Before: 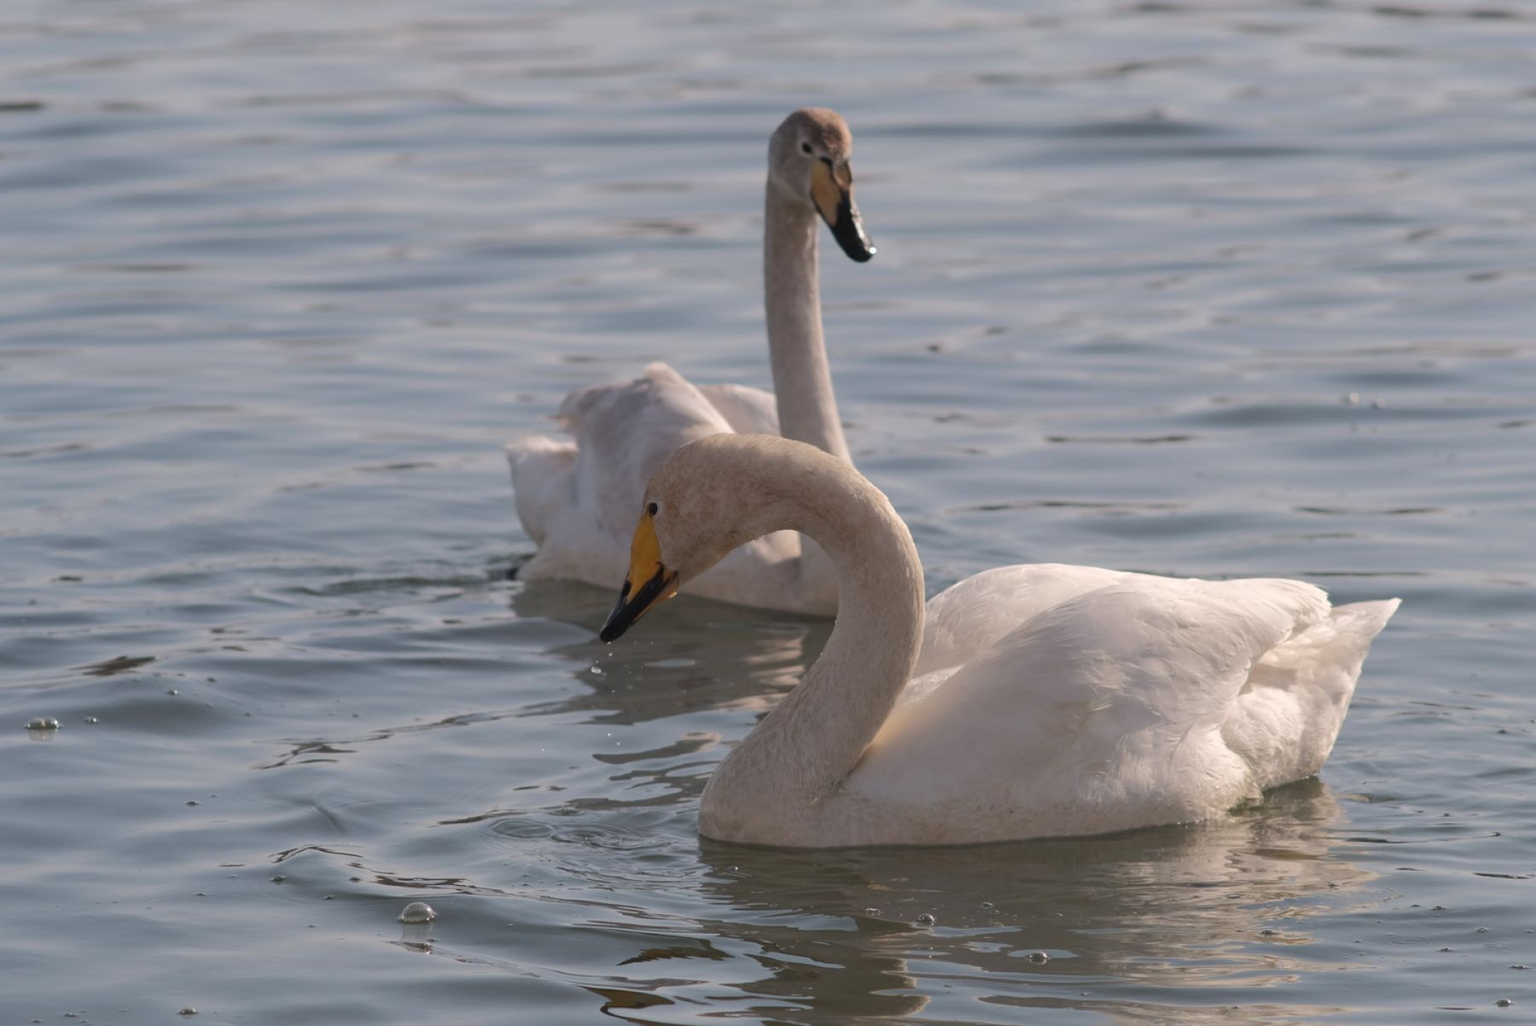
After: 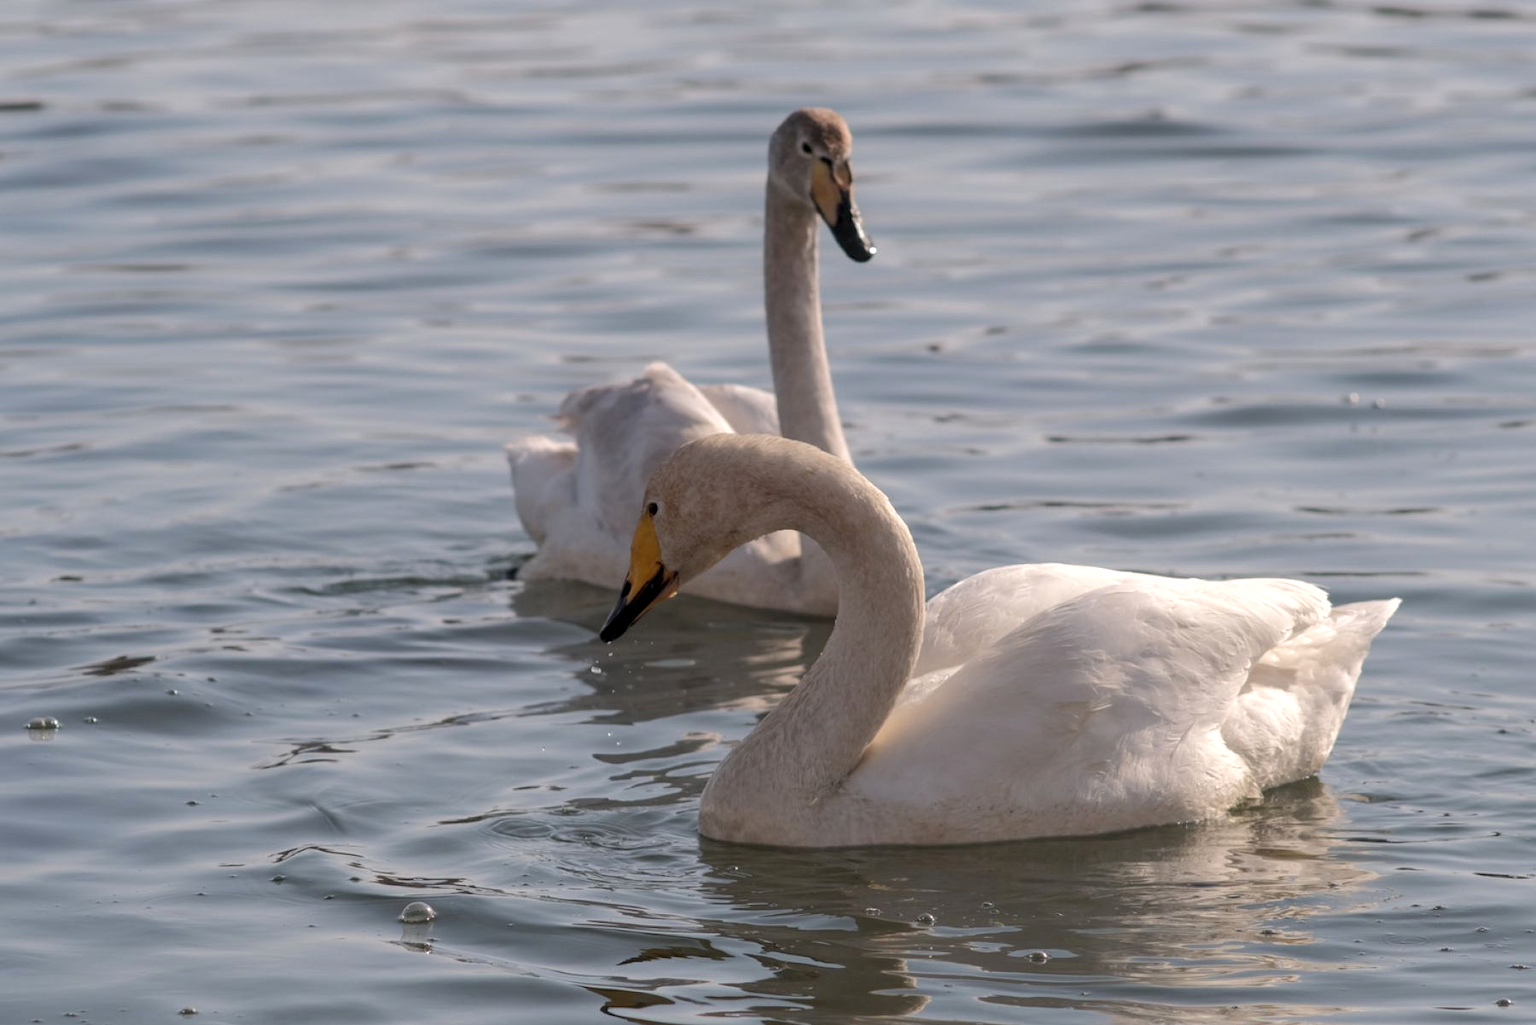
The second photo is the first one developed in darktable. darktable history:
local contrast: on, module defaults
exposure: black level correction 0.002, exposure 0.15 EV, compensate highlight preservation false
